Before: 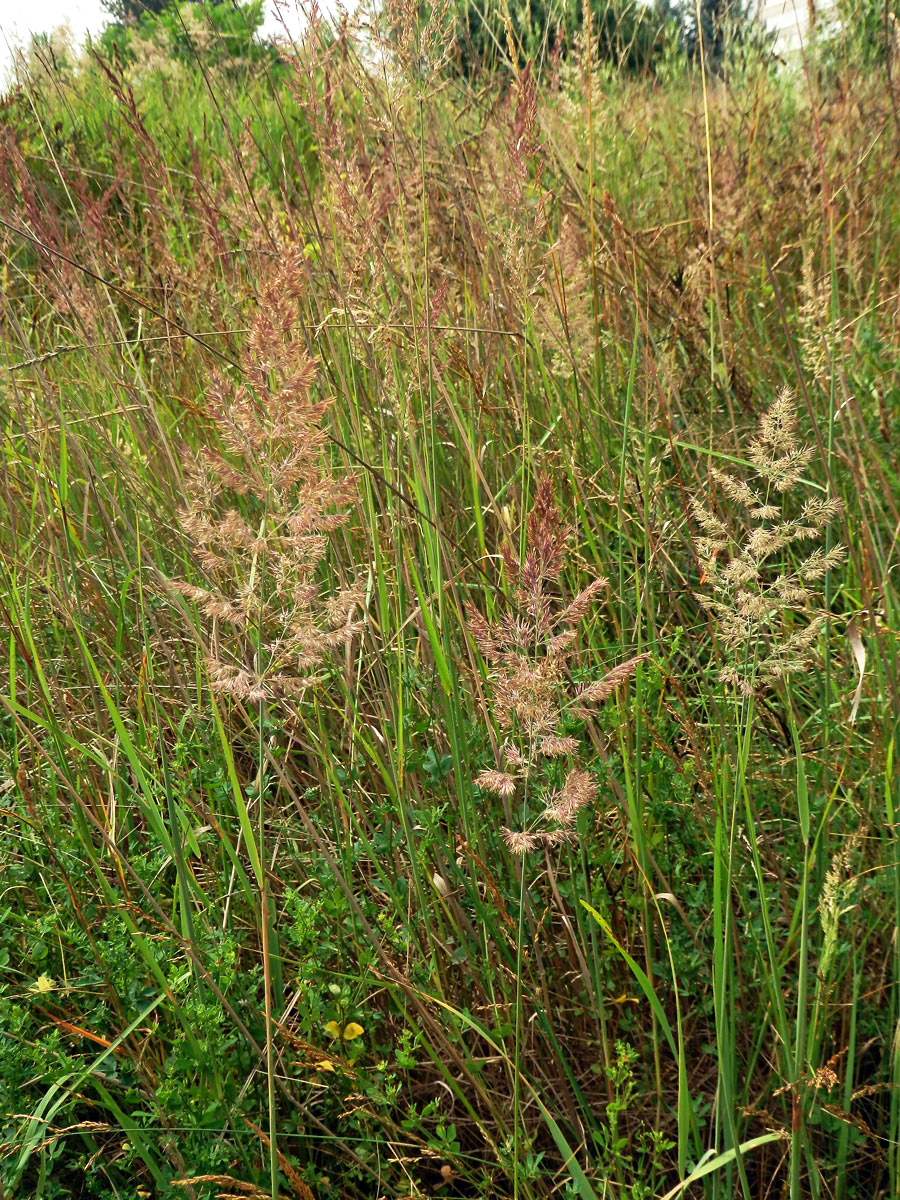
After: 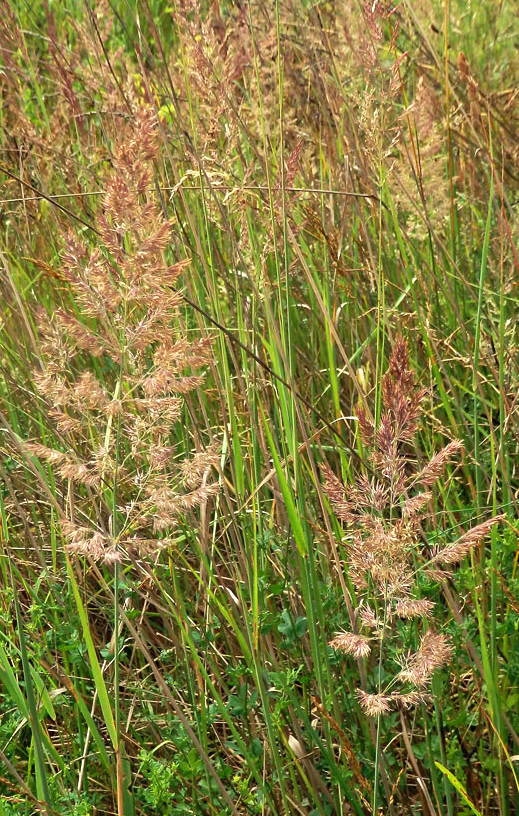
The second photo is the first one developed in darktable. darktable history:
crop: left 16.2%, top 11.516%, right 26.027%, bottom 20.415%
exposure: exposure 0.211 EV, compensate highlight preservation false
